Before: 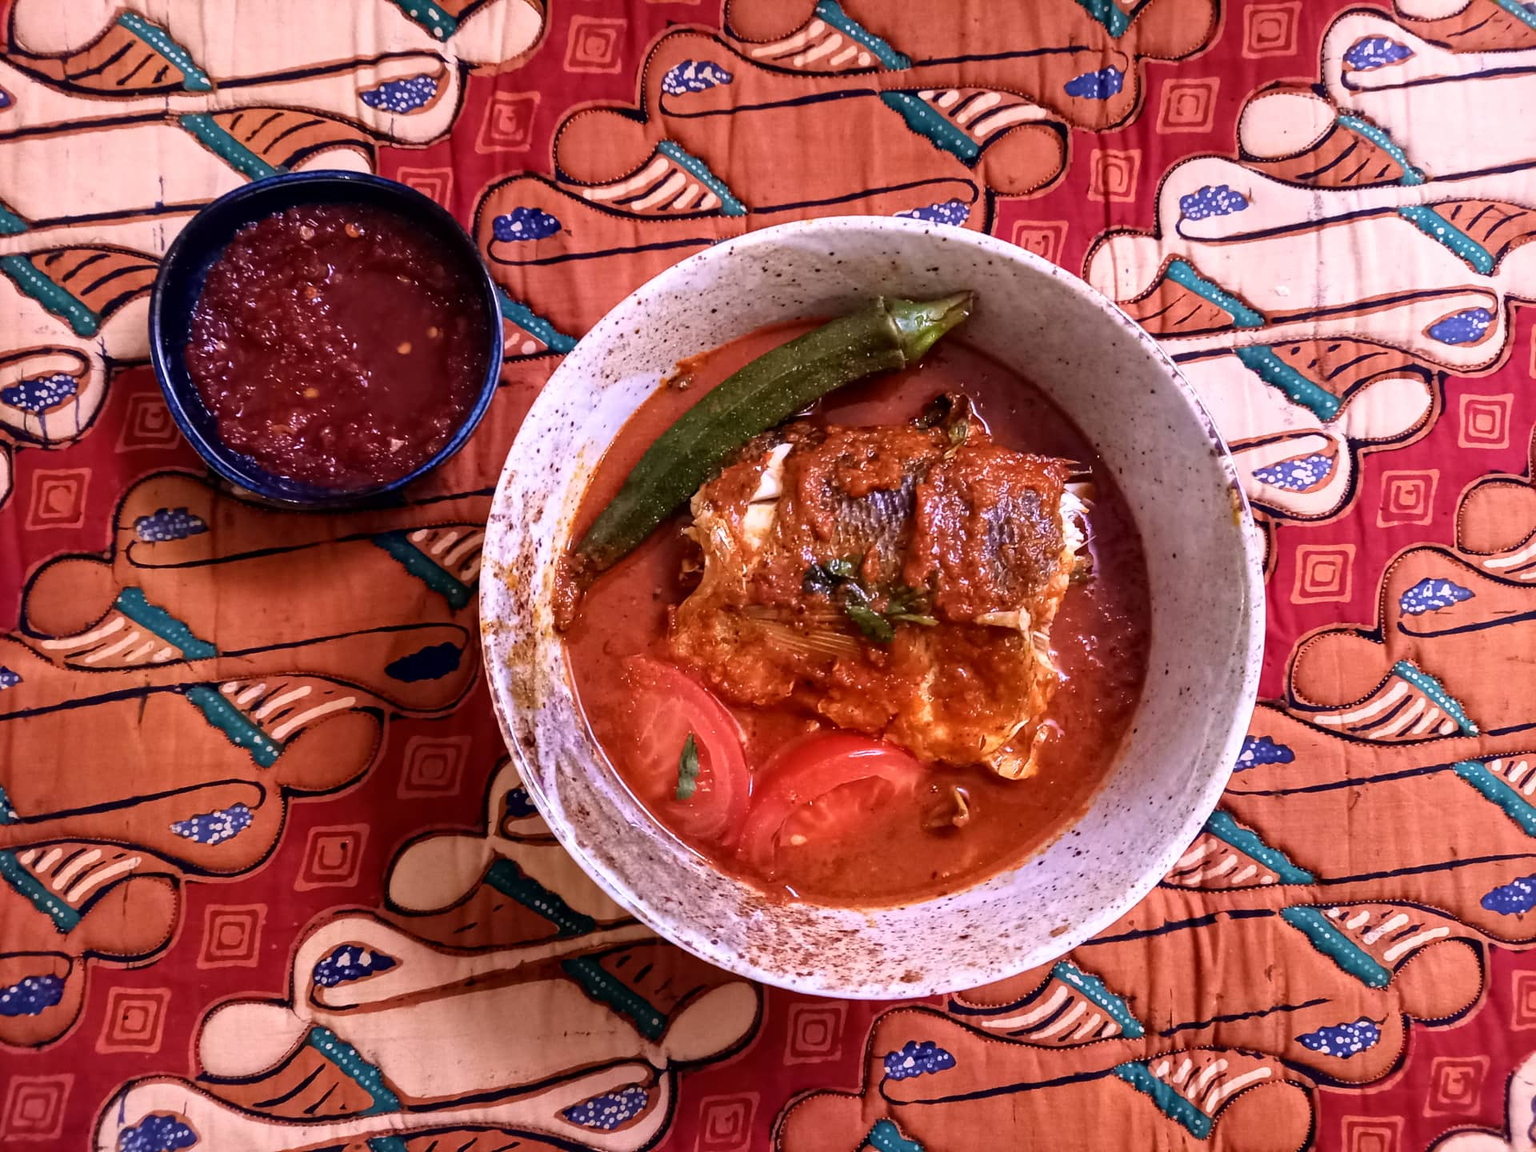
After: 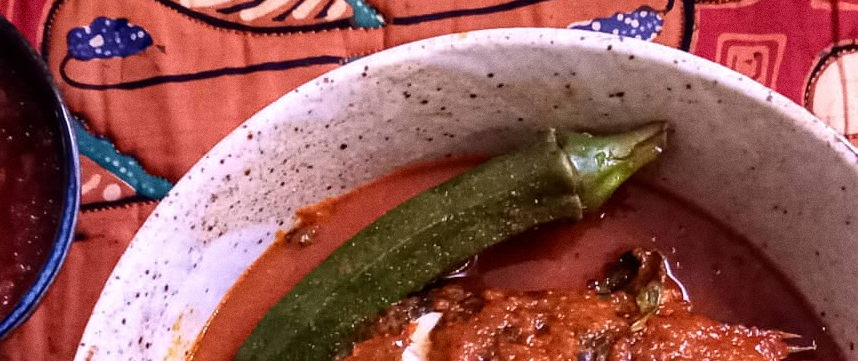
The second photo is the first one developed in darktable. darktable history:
crop: left 28.64%, top 16.832%, right 26.637%, bottom 58.055%
grain: coarseness 0.09 ISO
